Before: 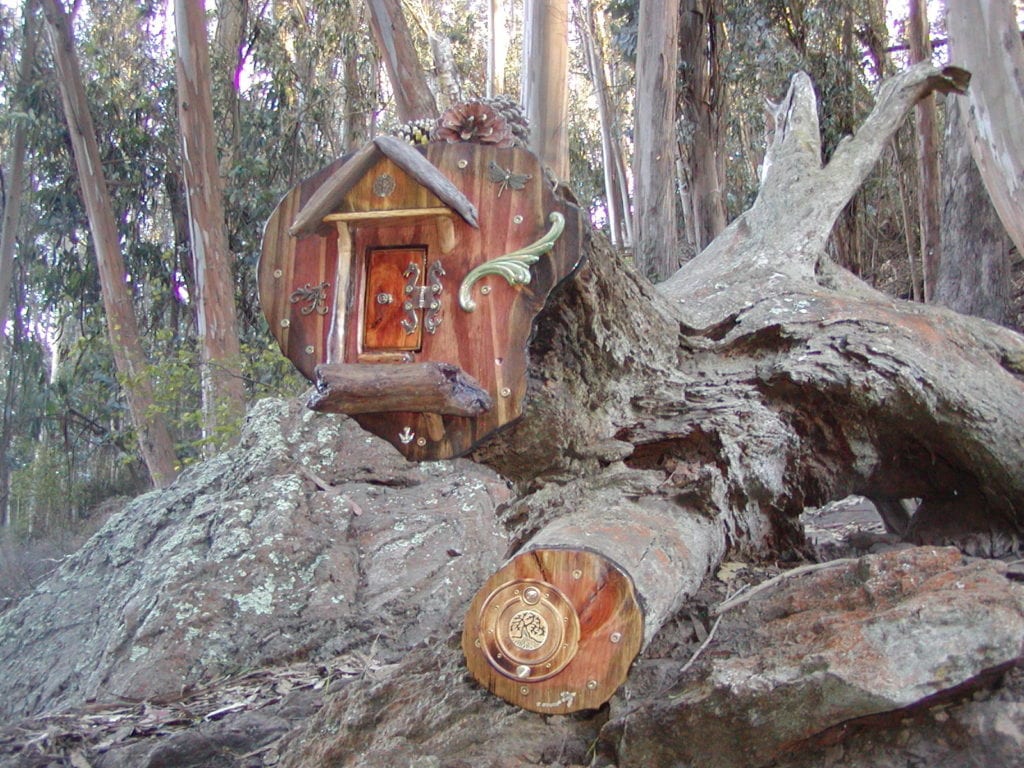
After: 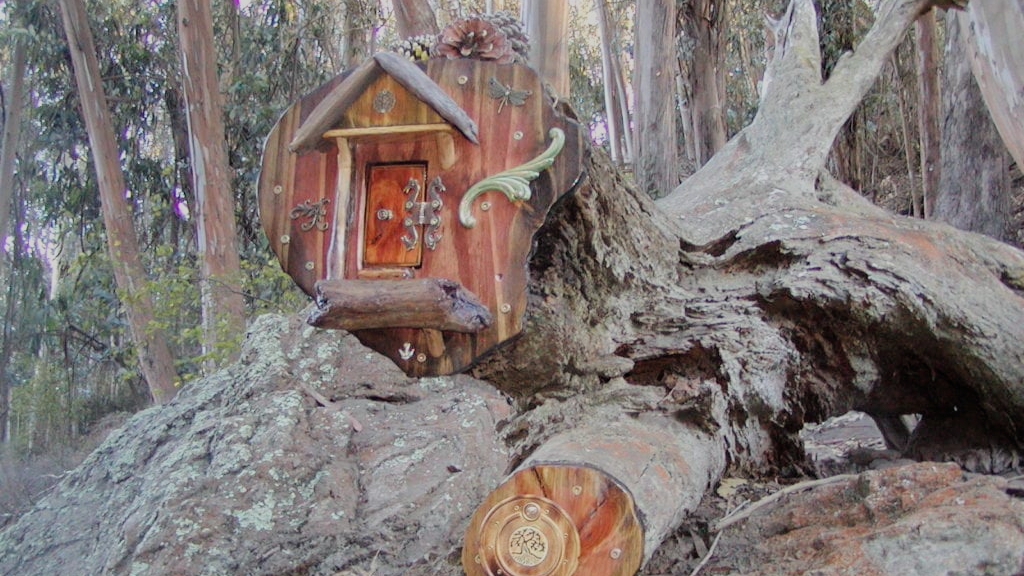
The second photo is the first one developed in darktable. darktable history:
crop: top 11.038%, bottom 13.962%
filmic rgb: black relative exposure -7.48 EV, white relative exposure 4.83 EV, hardness 3.4, color science v6 (2022)
